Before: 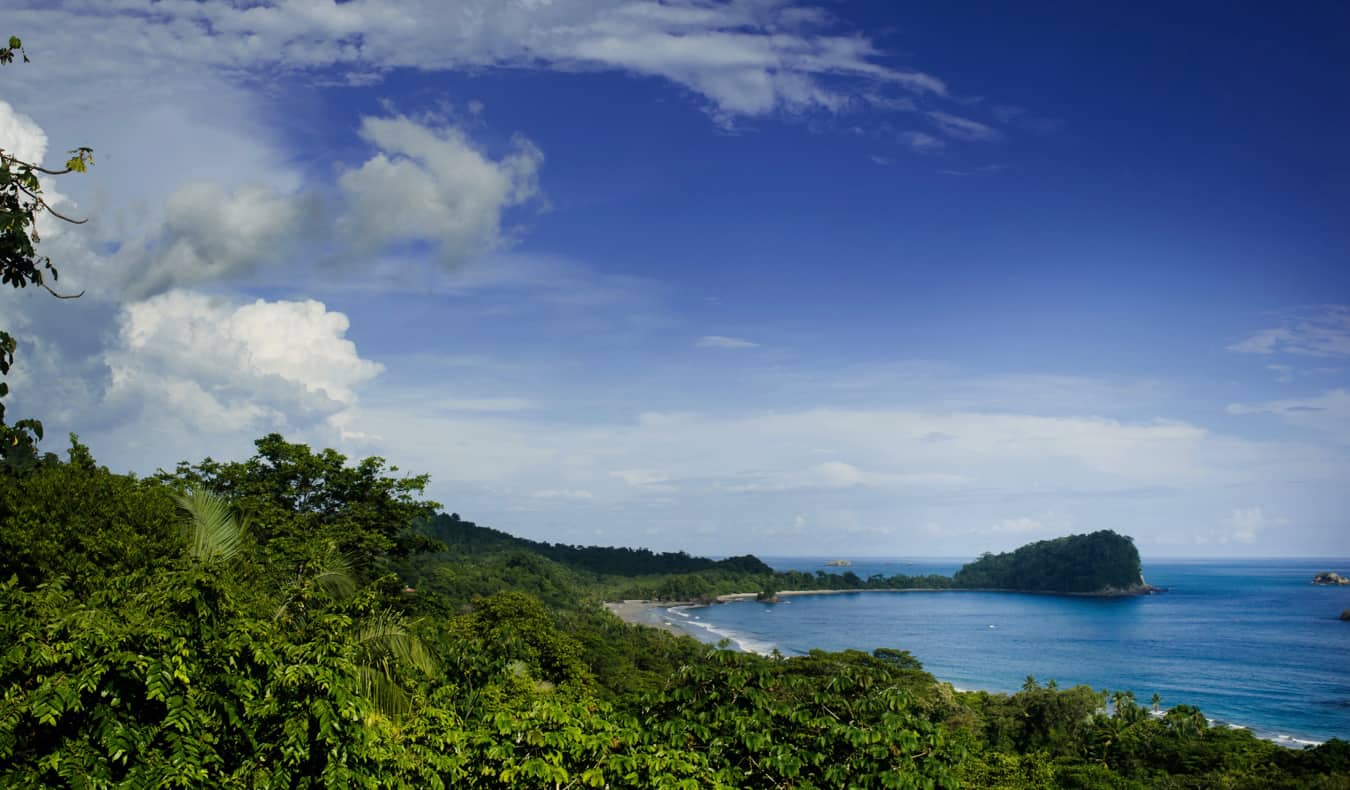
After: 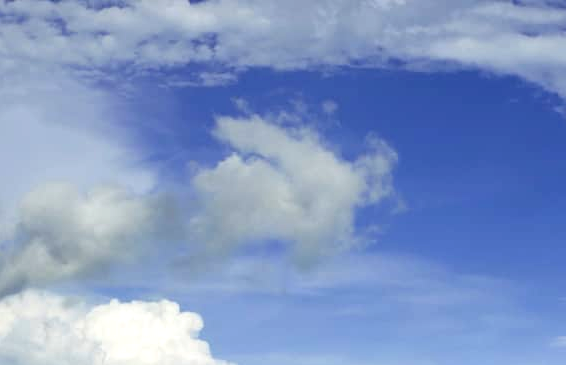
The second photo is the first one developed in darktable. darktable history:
exposure: black level correction 0.001, exposure 0.5 EV, compensate exposure bias true, compensate highlight preservation false
crop and rotate: left 10.817%, top 0.062%, right 47.194%, bottom 53.626%
